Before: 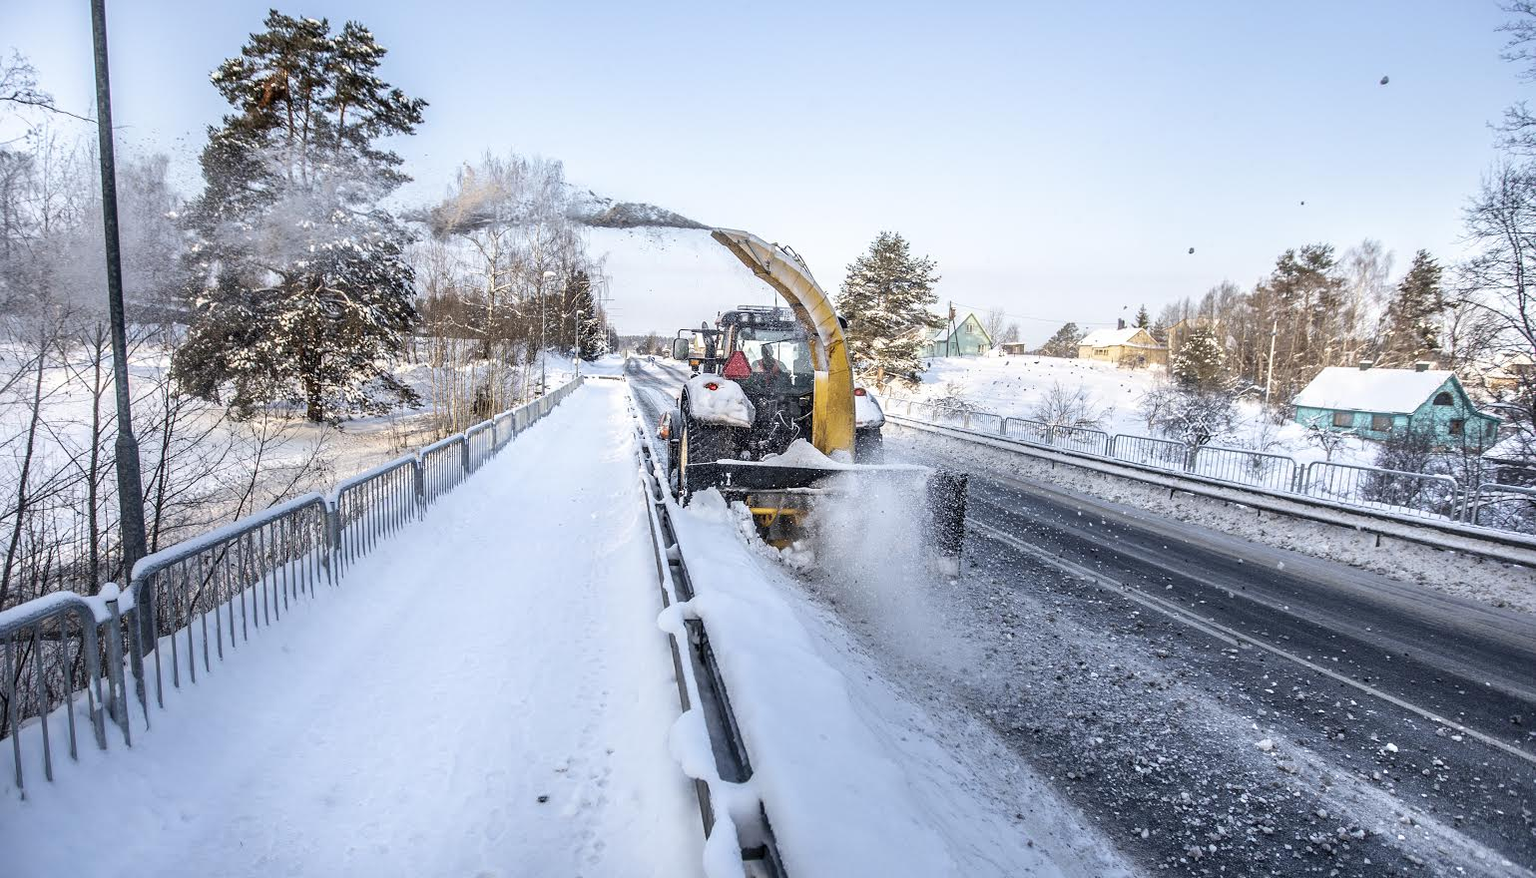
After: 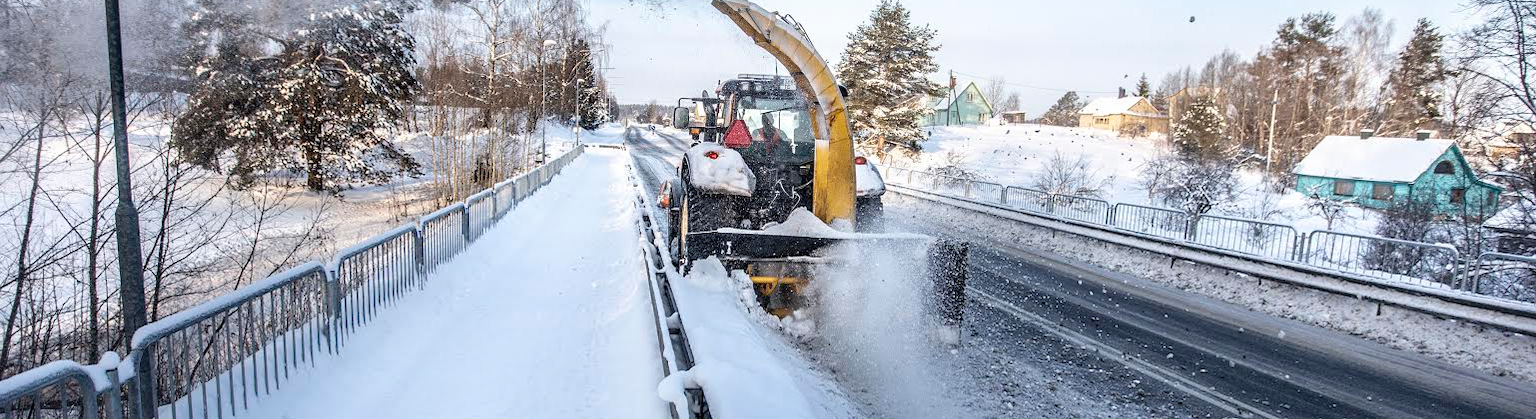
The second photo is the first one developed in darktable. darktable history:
crop and rotate: top 26.549%, bottom 25.698%
